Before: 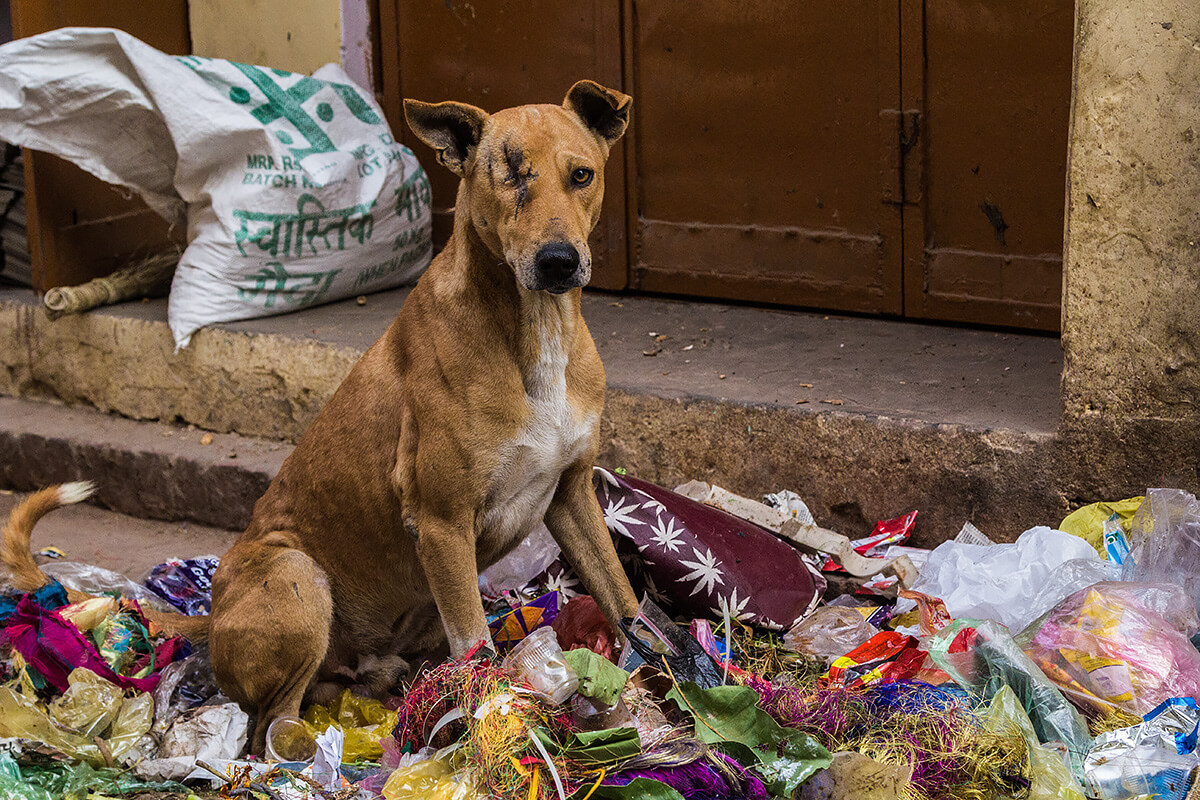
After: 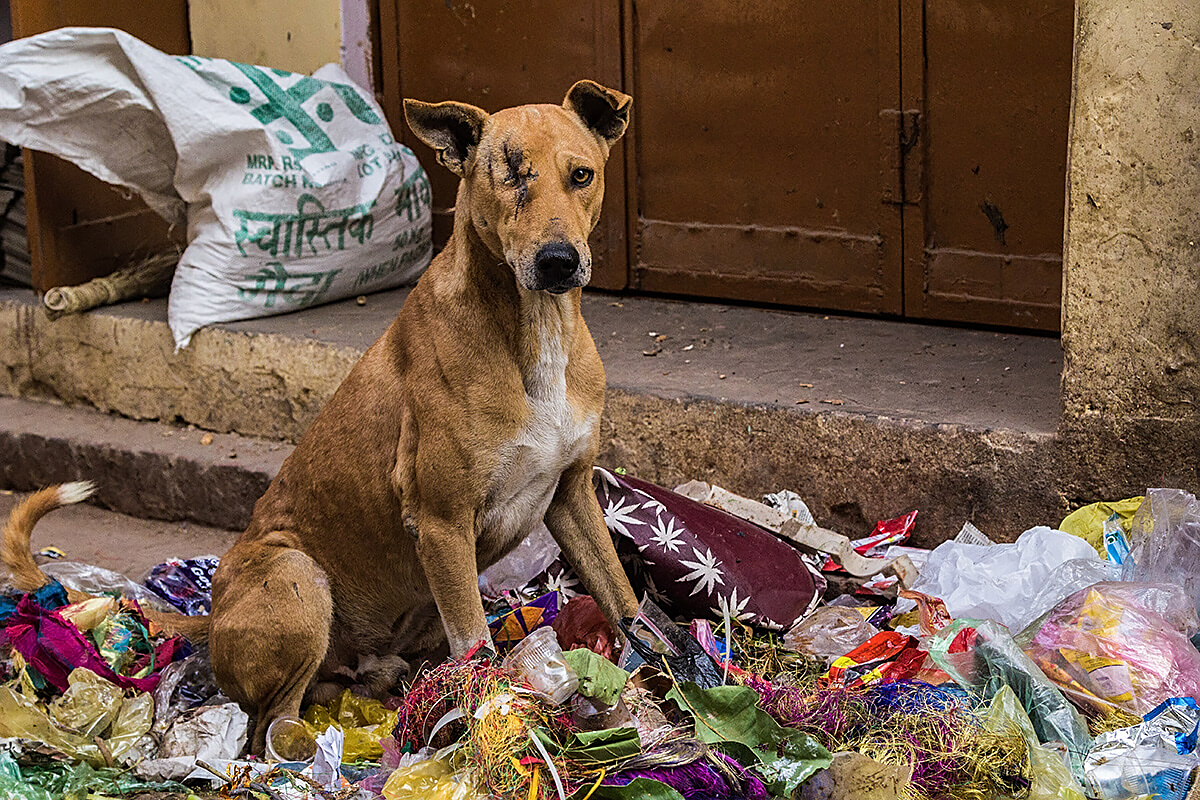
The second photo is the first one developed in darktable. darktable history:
color balance rgb: on, module defaults
shadows and highlights: radius 264.75, soften with gaussian
sharpen: on, module defaults
